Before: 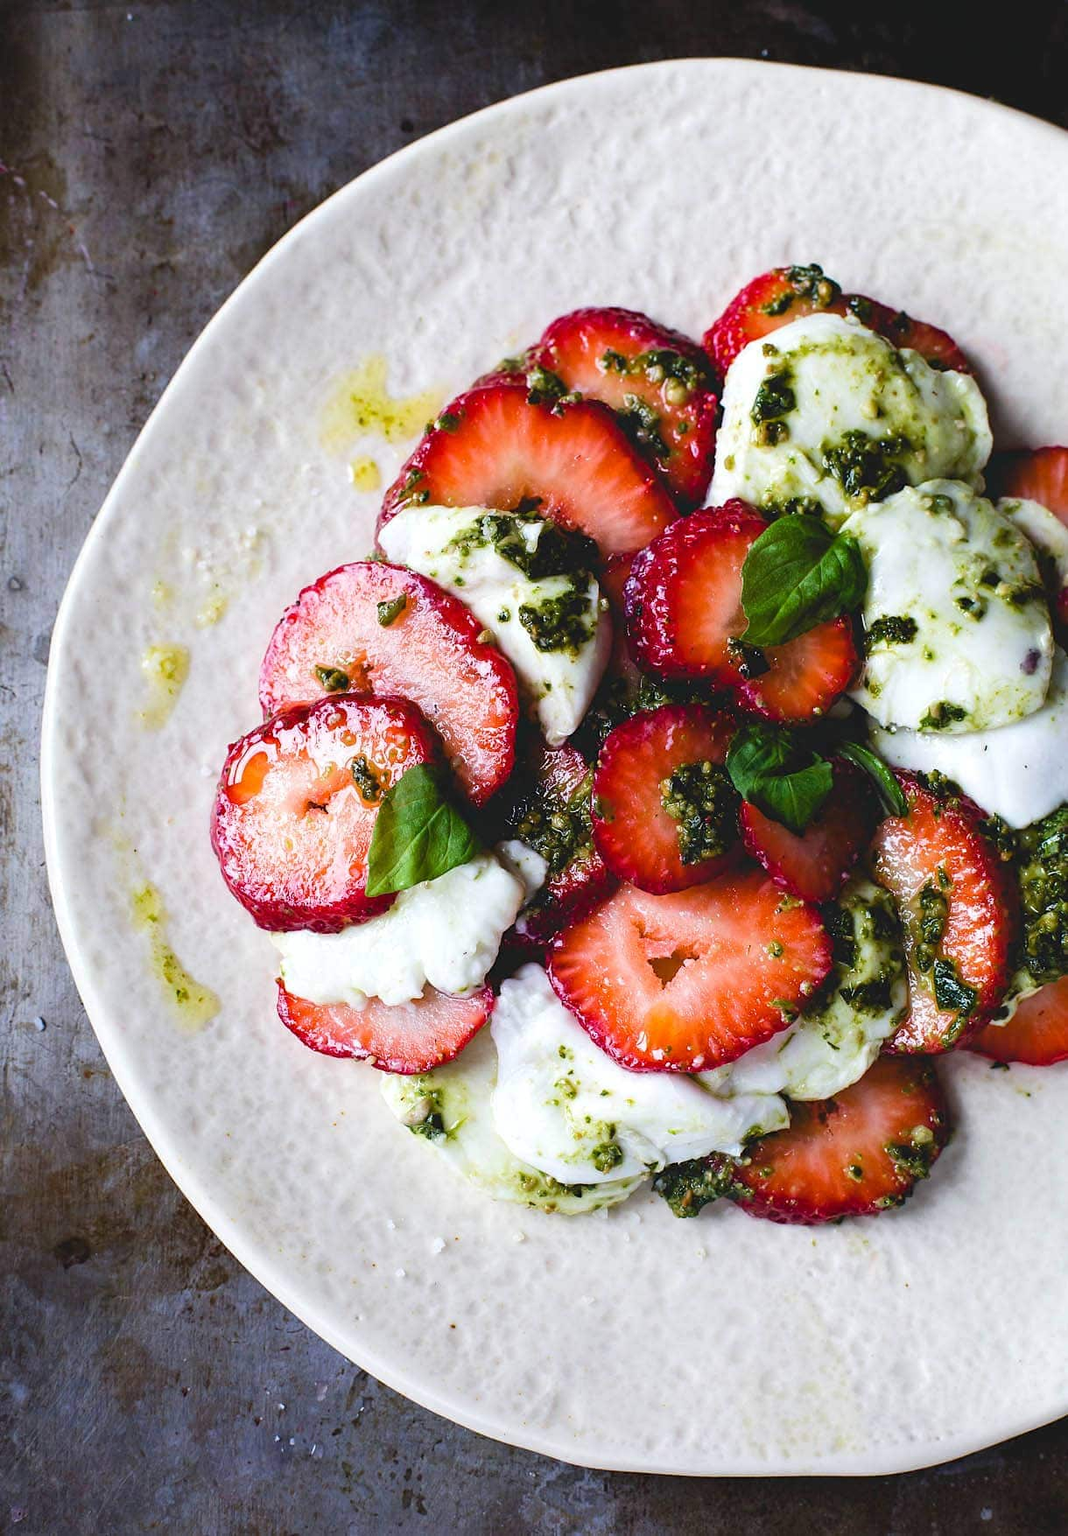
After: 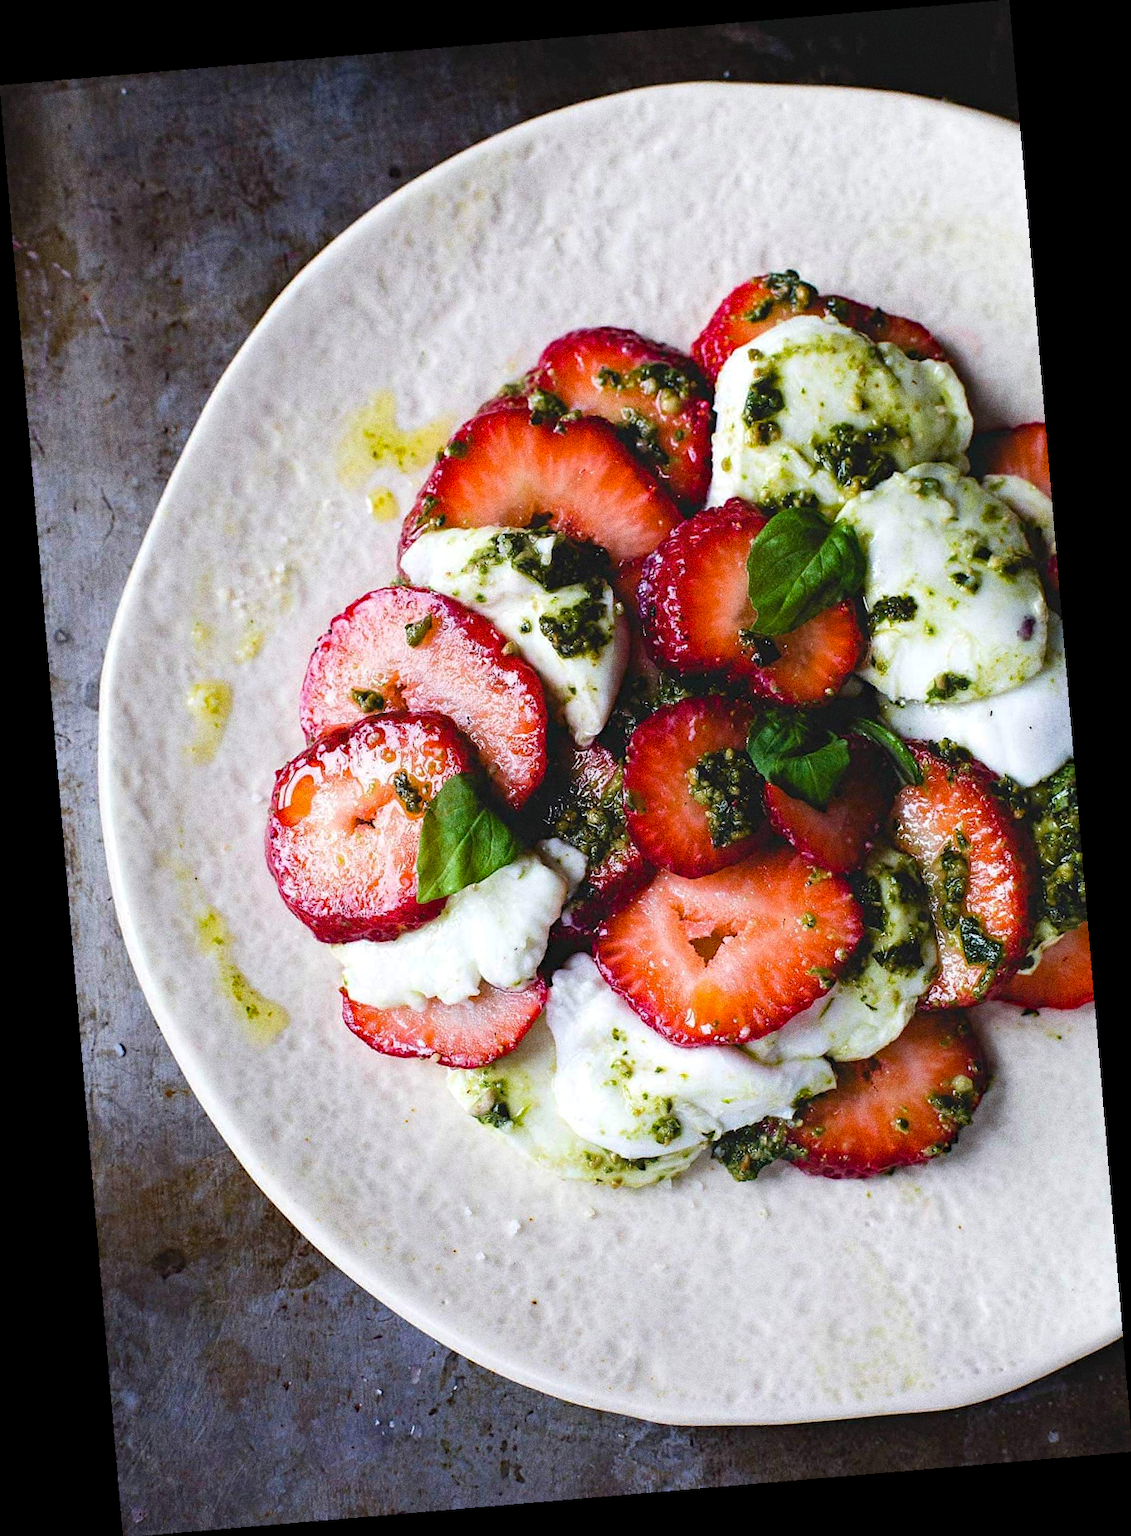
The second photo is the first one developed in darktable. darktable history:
rotate and perspective: rotation -4.86°, automatic cropping off
grain: coarseness 0.09 ISO, strength 40%
haze removal: compatibility mode true, adaptive false
